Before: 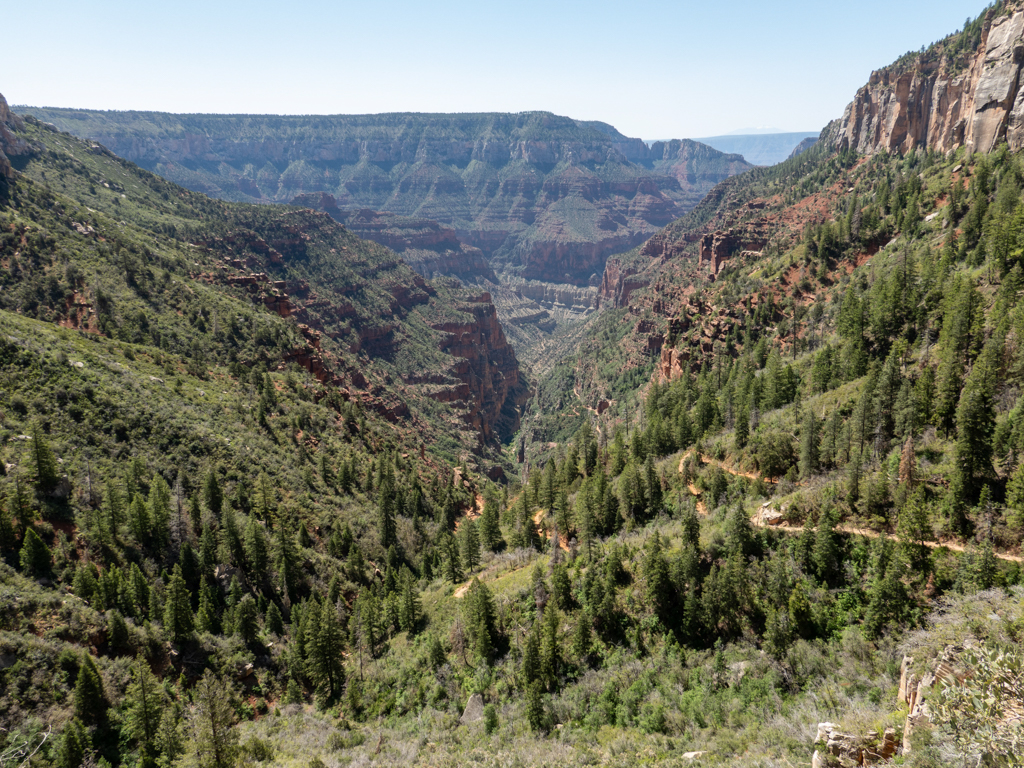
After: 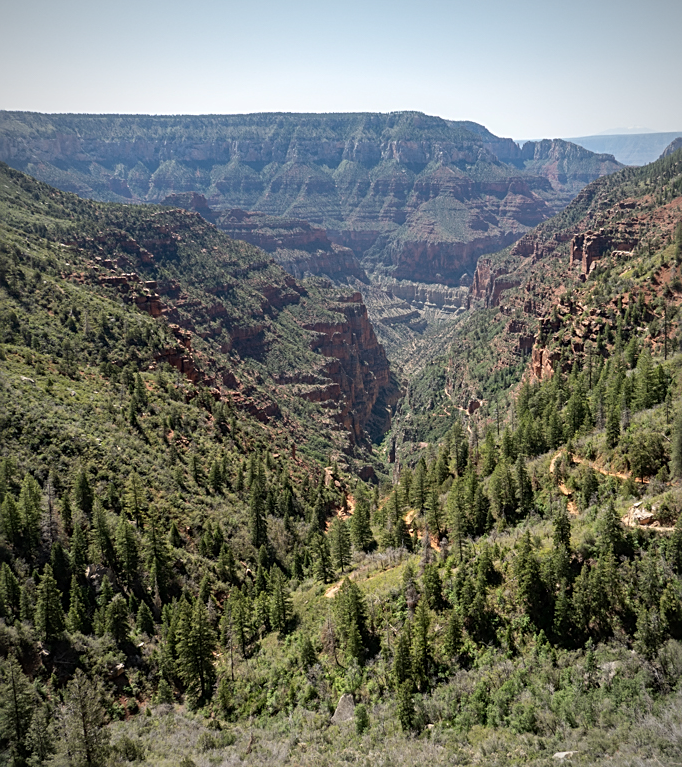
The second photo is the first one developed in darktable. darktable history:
crop and rotate: left 12.648%, right 20.685%
white balance: emerald 1
sharpen: on, module defaults
vignetting: fall-off radius 60.92%
